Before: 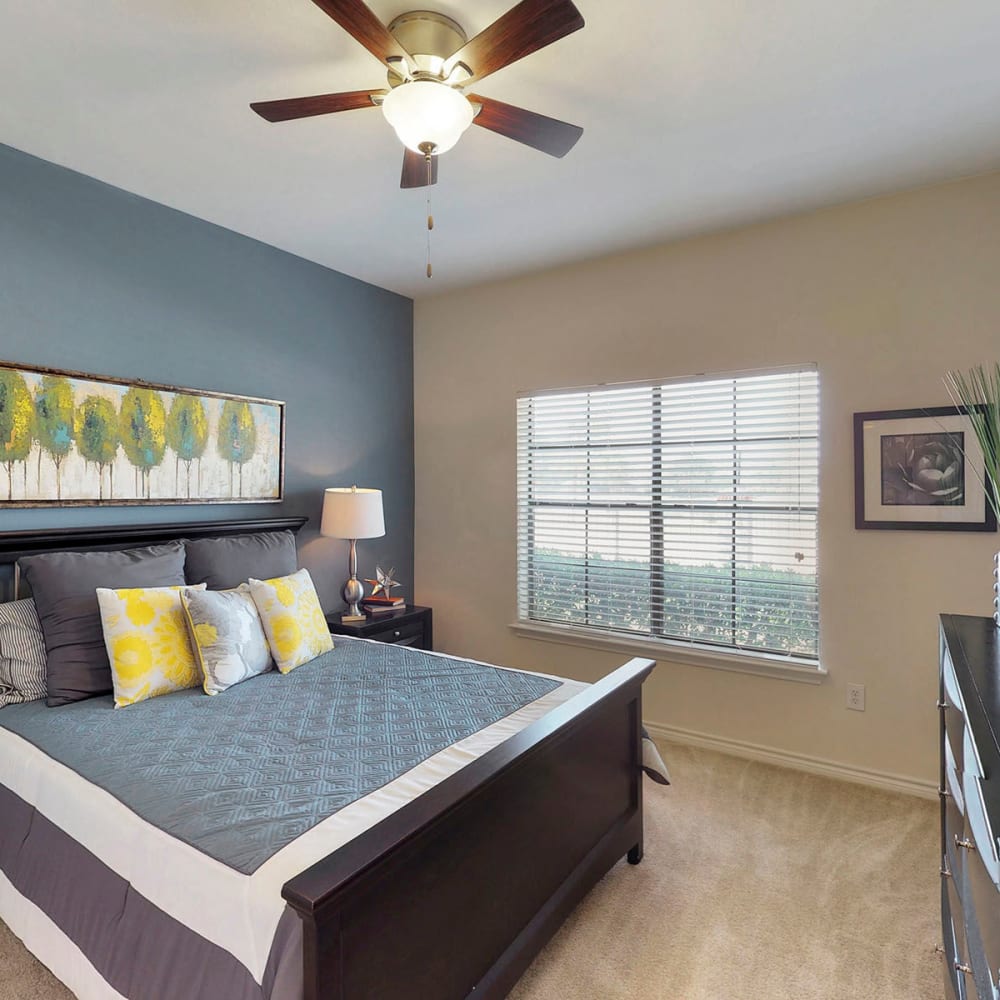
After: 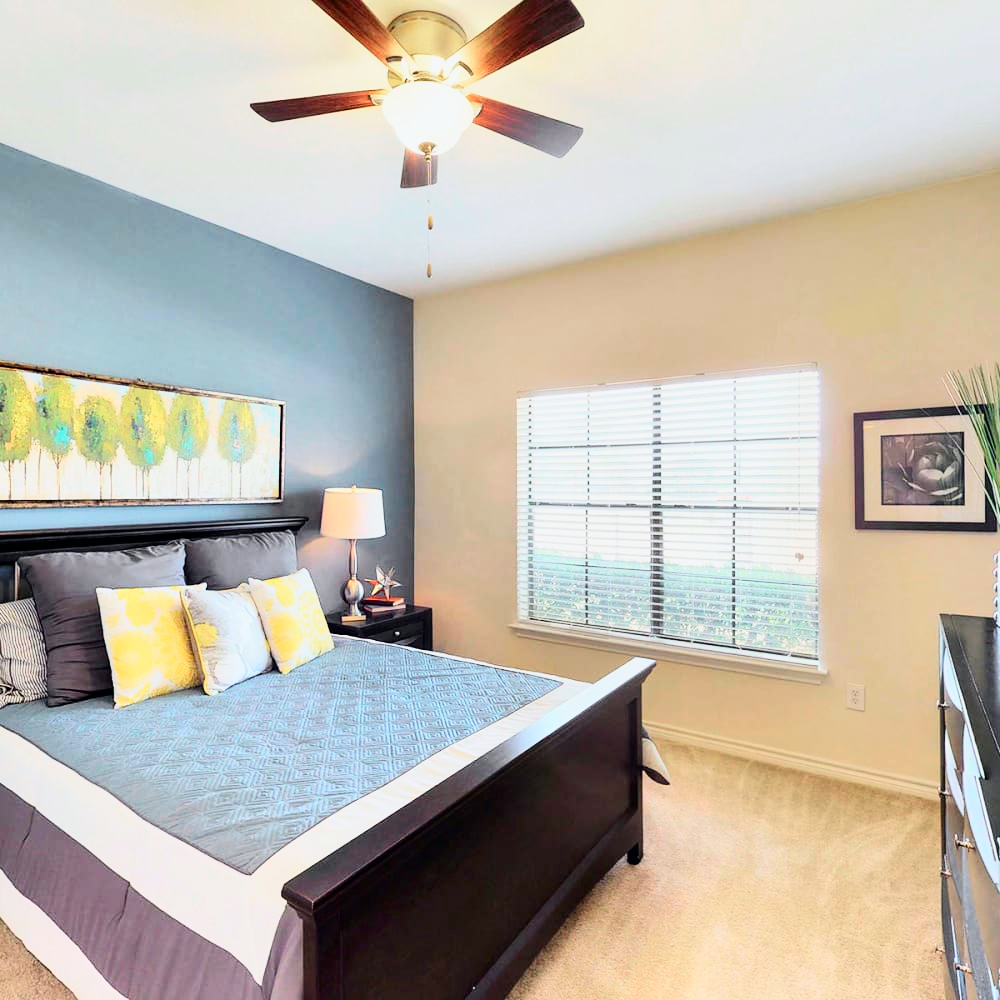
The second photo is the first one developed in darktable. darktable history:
contrast brightness saturation: contrast 0.2, brightness 0.16, saturation 0.22
tone curve: curves: ch0 [(0, 0) (0.051, 0.021) (0.11, 0.069) (0.249, 0.235) (0.452, 0.526) (0.596, 0.713) (0.703, 0.83) (0.851, 0.938) (1, 1)]; ch1 [(0, 0) (0.1, 0.038) (0.318, 0.221) (0.413, 0.325) (0.443, 0.412) (0.483, 0.474) (0.503, 0.501) (0.516, 0.517) (0.548, 0.568) (0.569, 0.599) (0.594, 0.634) (0.666, 0.701) (1, 1)]; ch2 [(0, 0) (0.453, 0.435) (0.479, 0.476) (0.504, 0.5) (0.529, 0.537) (0.556, 0.583) (0.584, 0.618) (0.824, 0.815) (1, 1)], color space Lab, independent channels, preserve colors none
filmic rgb: middle gray luminance 18.42%, black relative exposure -11.25 EV, white relative exposure 3.75 EV, threshold 6 EV, target black luminance 0%, hardness 5.87, latitude 57.4%, contrast 0.963, shadows ↔ highlights balance 49.98%, add noise in highlights 0, preserve chrominance luminance Y, color science v3 (2019), use custom middle-gray values true, iterations of high-quality reconstruction 0, contrast in highlights soft, enable highlight reconstruction true
